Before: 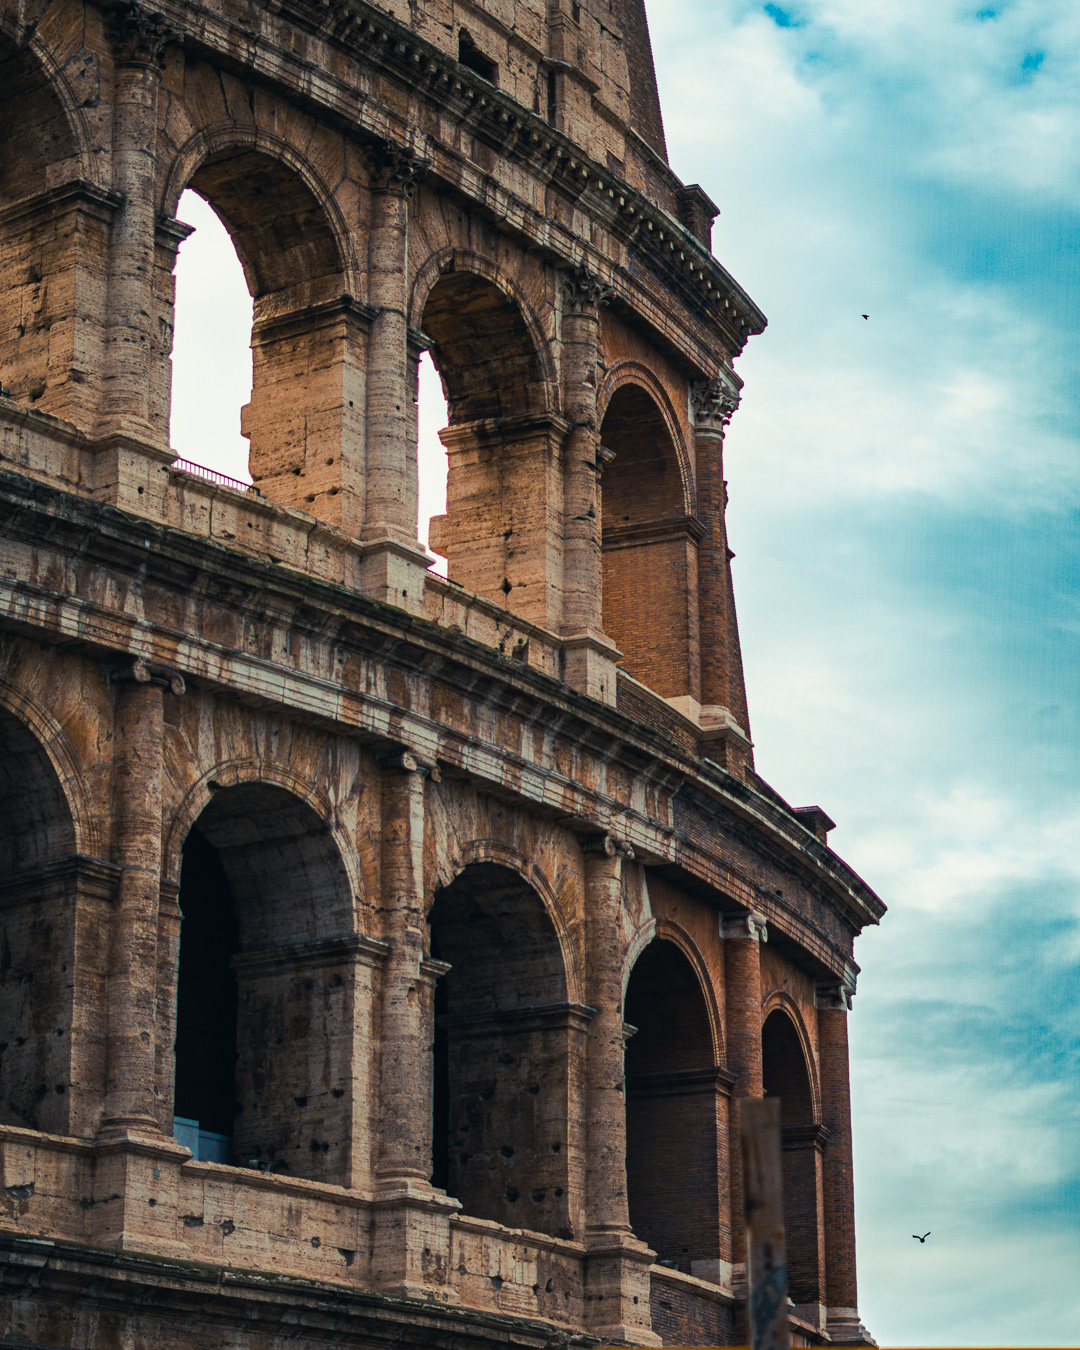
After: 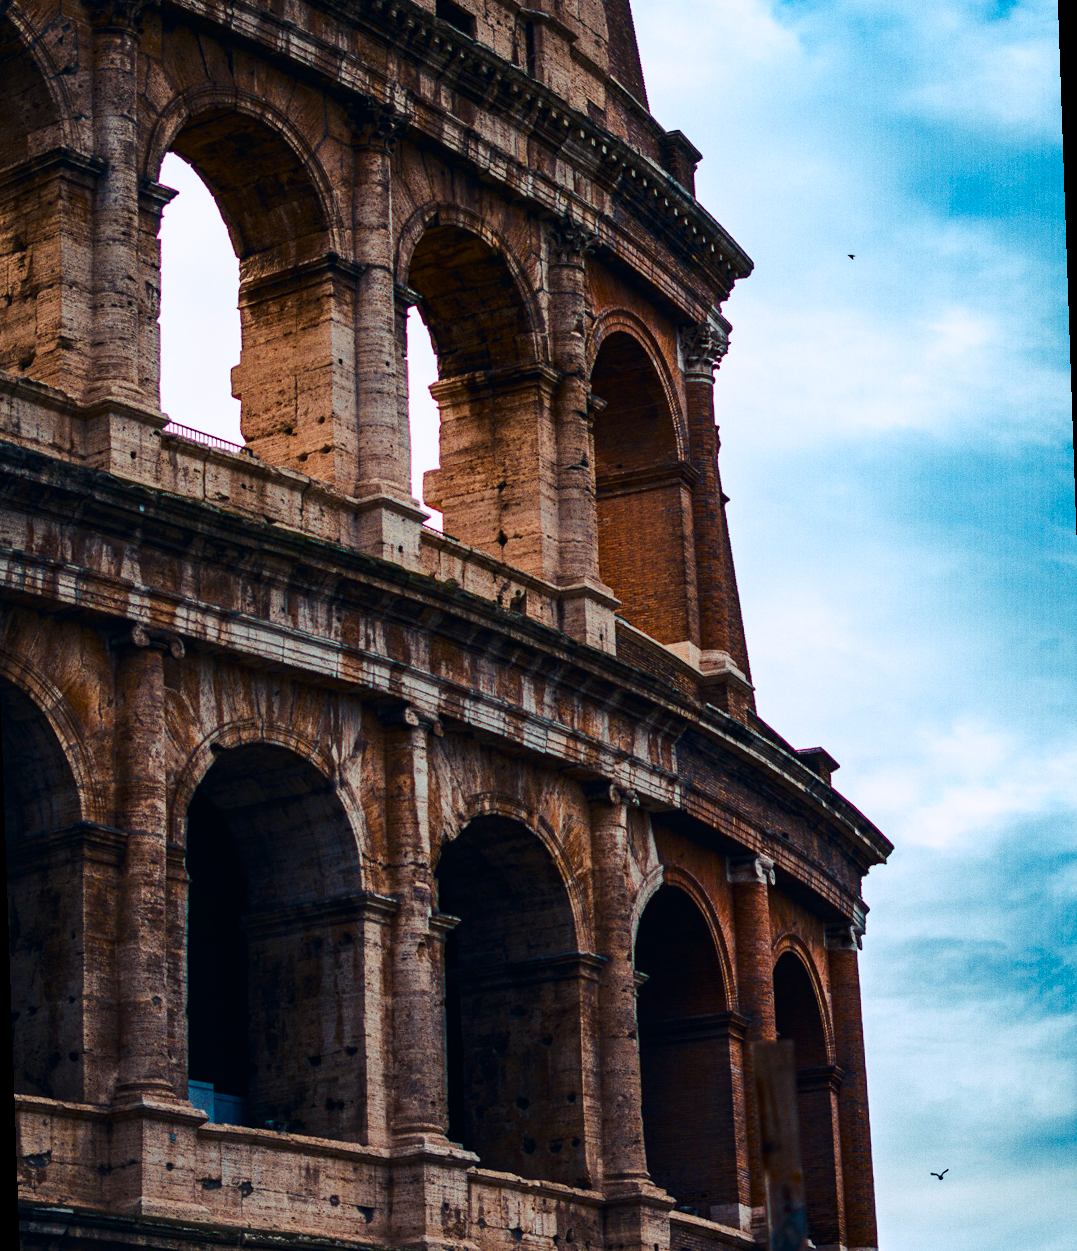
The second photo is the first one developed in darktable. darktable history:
grain: coarseness 0.47 ISO
contrast brightness saturation: contrast 0.19, brightness -0.11, saturation 0.21
white balance: red 1.004, blue 1.096
rotate and perspective: rotation -2°, crop left 0.022, crop right 0.978, crop top 0.049, crop bottom 0.951
